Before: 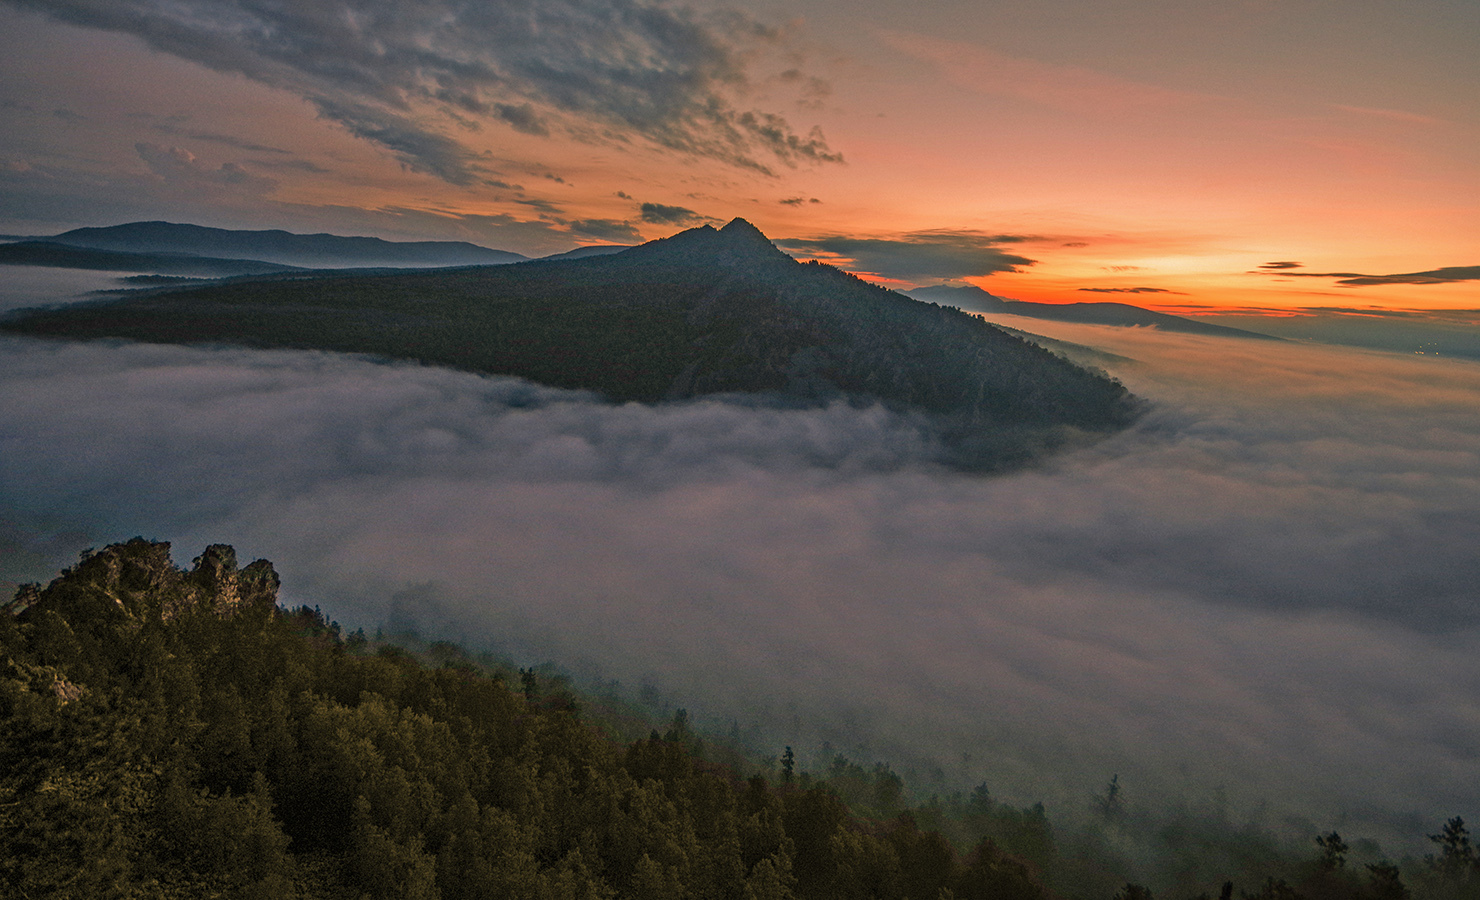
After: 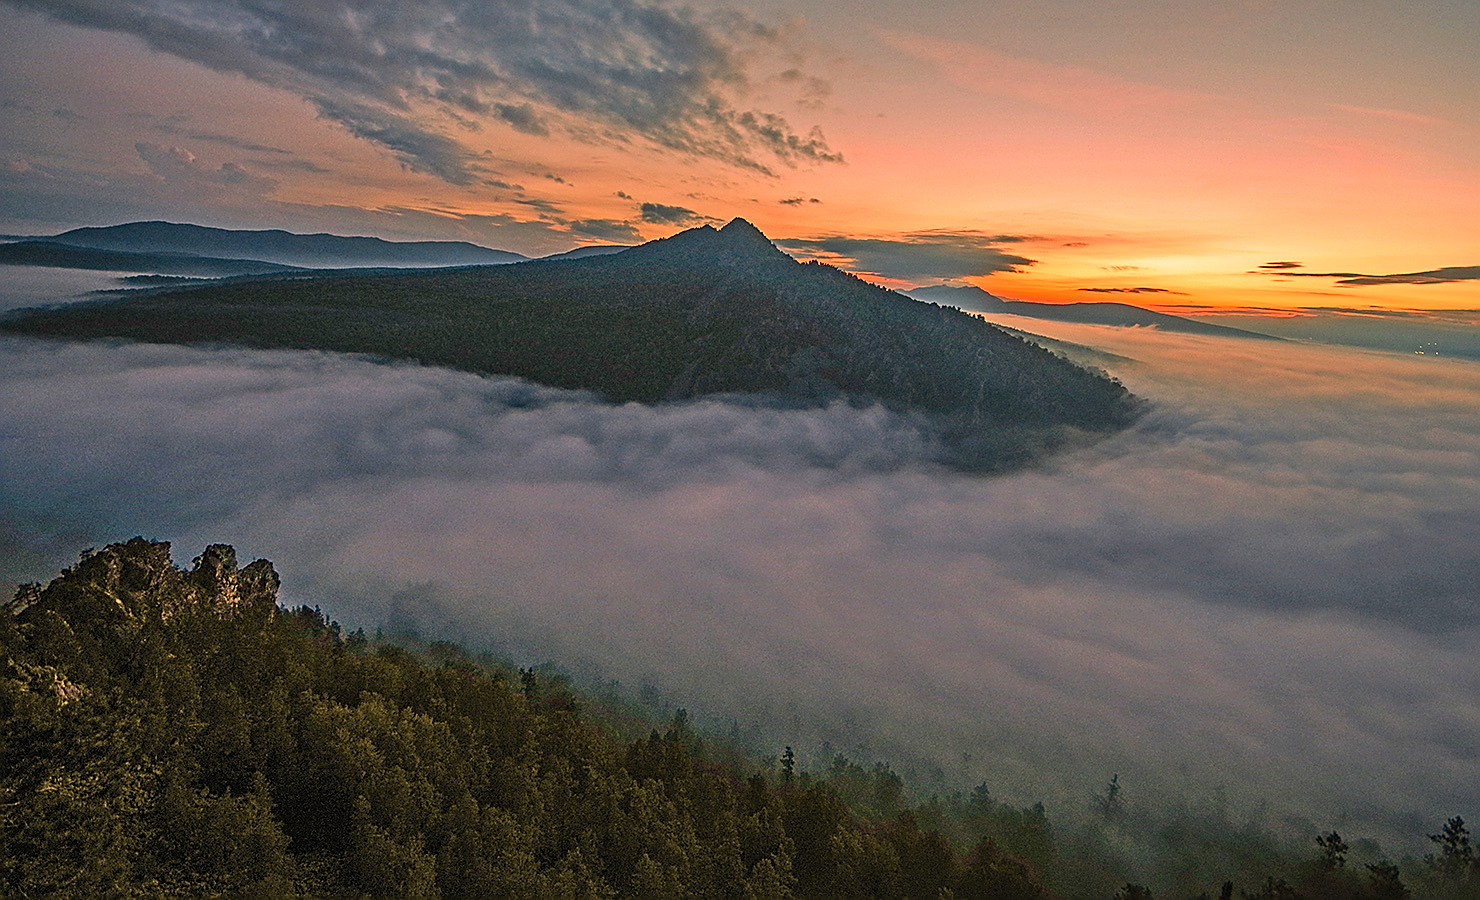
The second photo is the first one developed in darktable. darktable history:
sharpen: radius 1.395, amount 1.241, threshold 0.697
contrast brightness saturation: contrast 0.199, brightness 0.155, saturation 0.219
